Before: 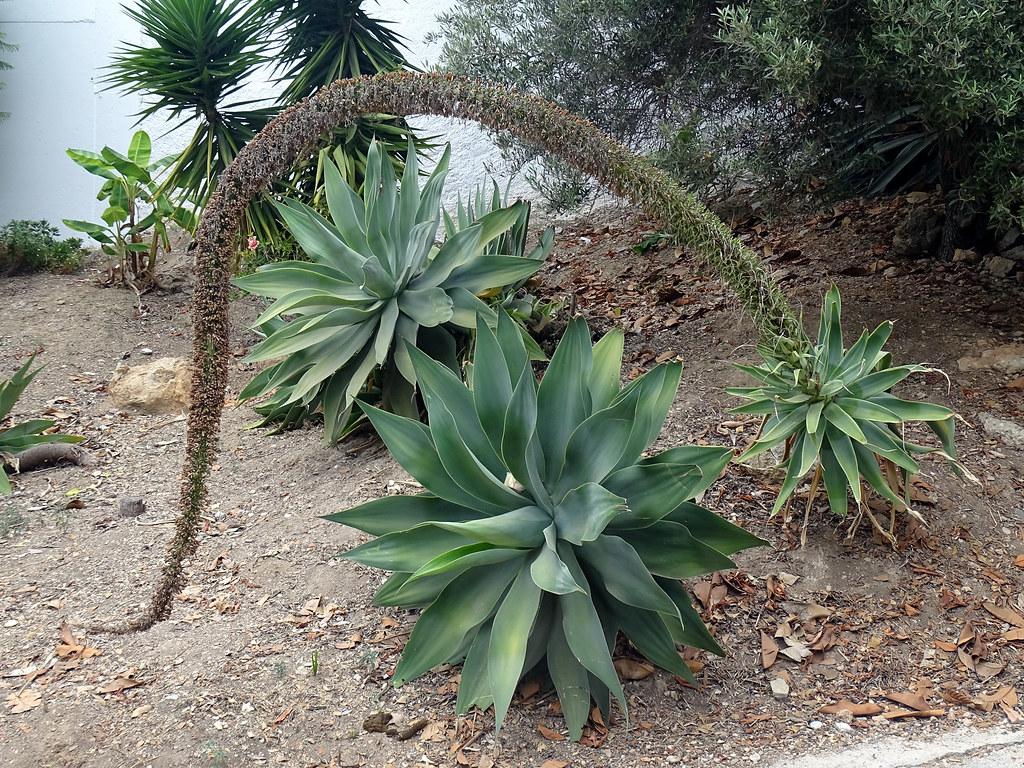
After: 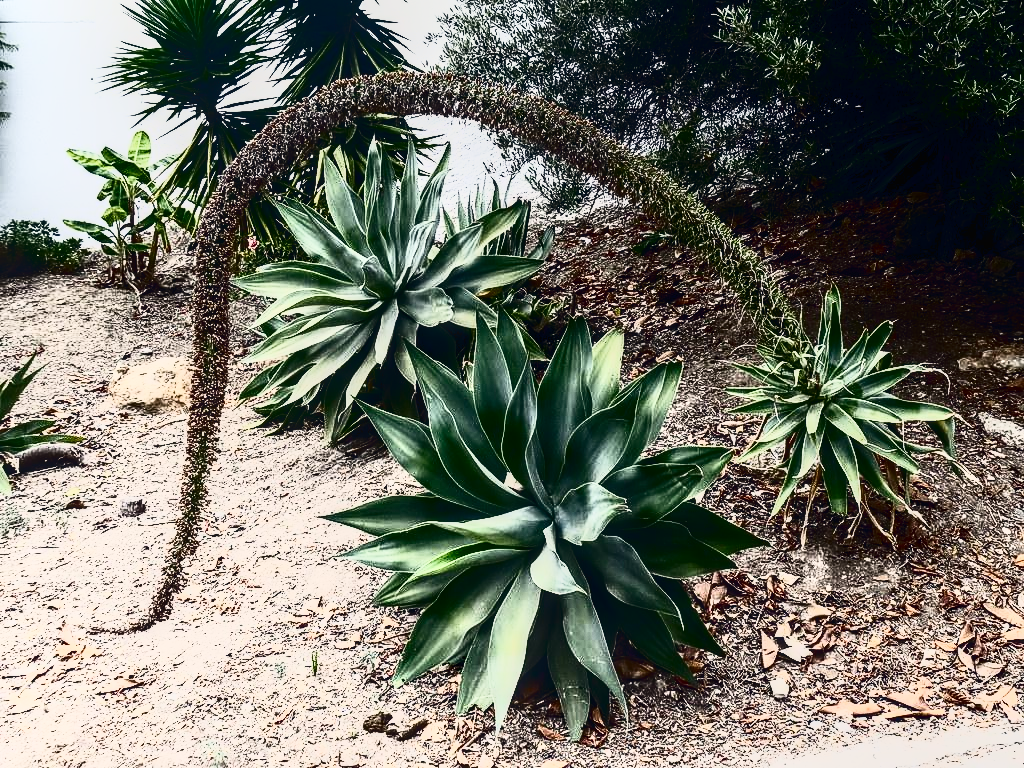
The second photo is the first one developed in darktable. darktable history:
color balance rgb: shadows lift › hue 87.51°, highlights gain › chroma 1.62%, highlights gain › hue 55.1°, global offset › chroma 0.06%, global offset › hue 253.66°, linear chroma grading › global chroma 0.5%, perceptual saturation grading › global saturation 16.38%
shadows and highlights: shadows -62.32, white point adjustment -5.22, highlights 61.59
graduated density: on, module defaults
contrast brightness saturation: contrast 0.93, brightness 0.2
local contrast: on, module defaults
